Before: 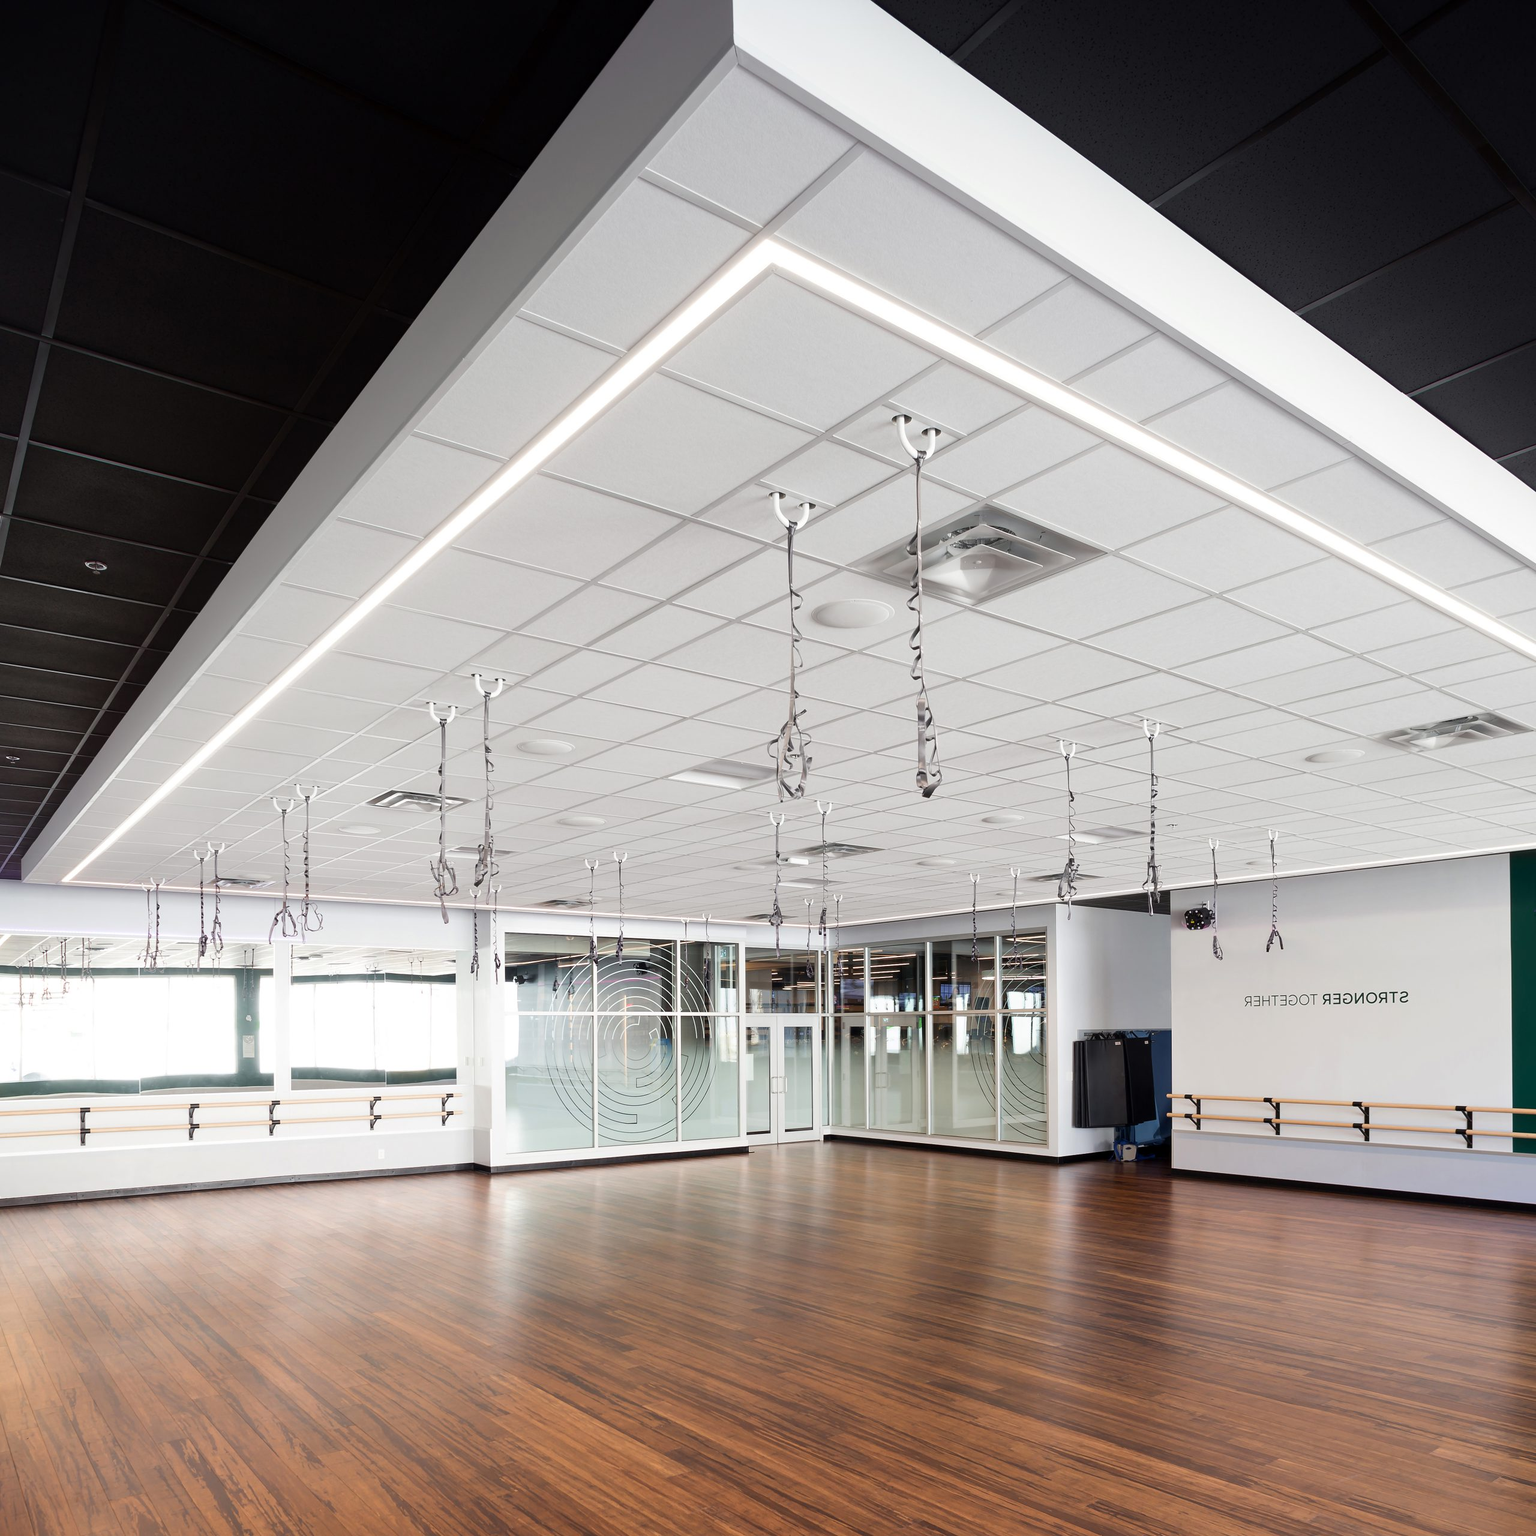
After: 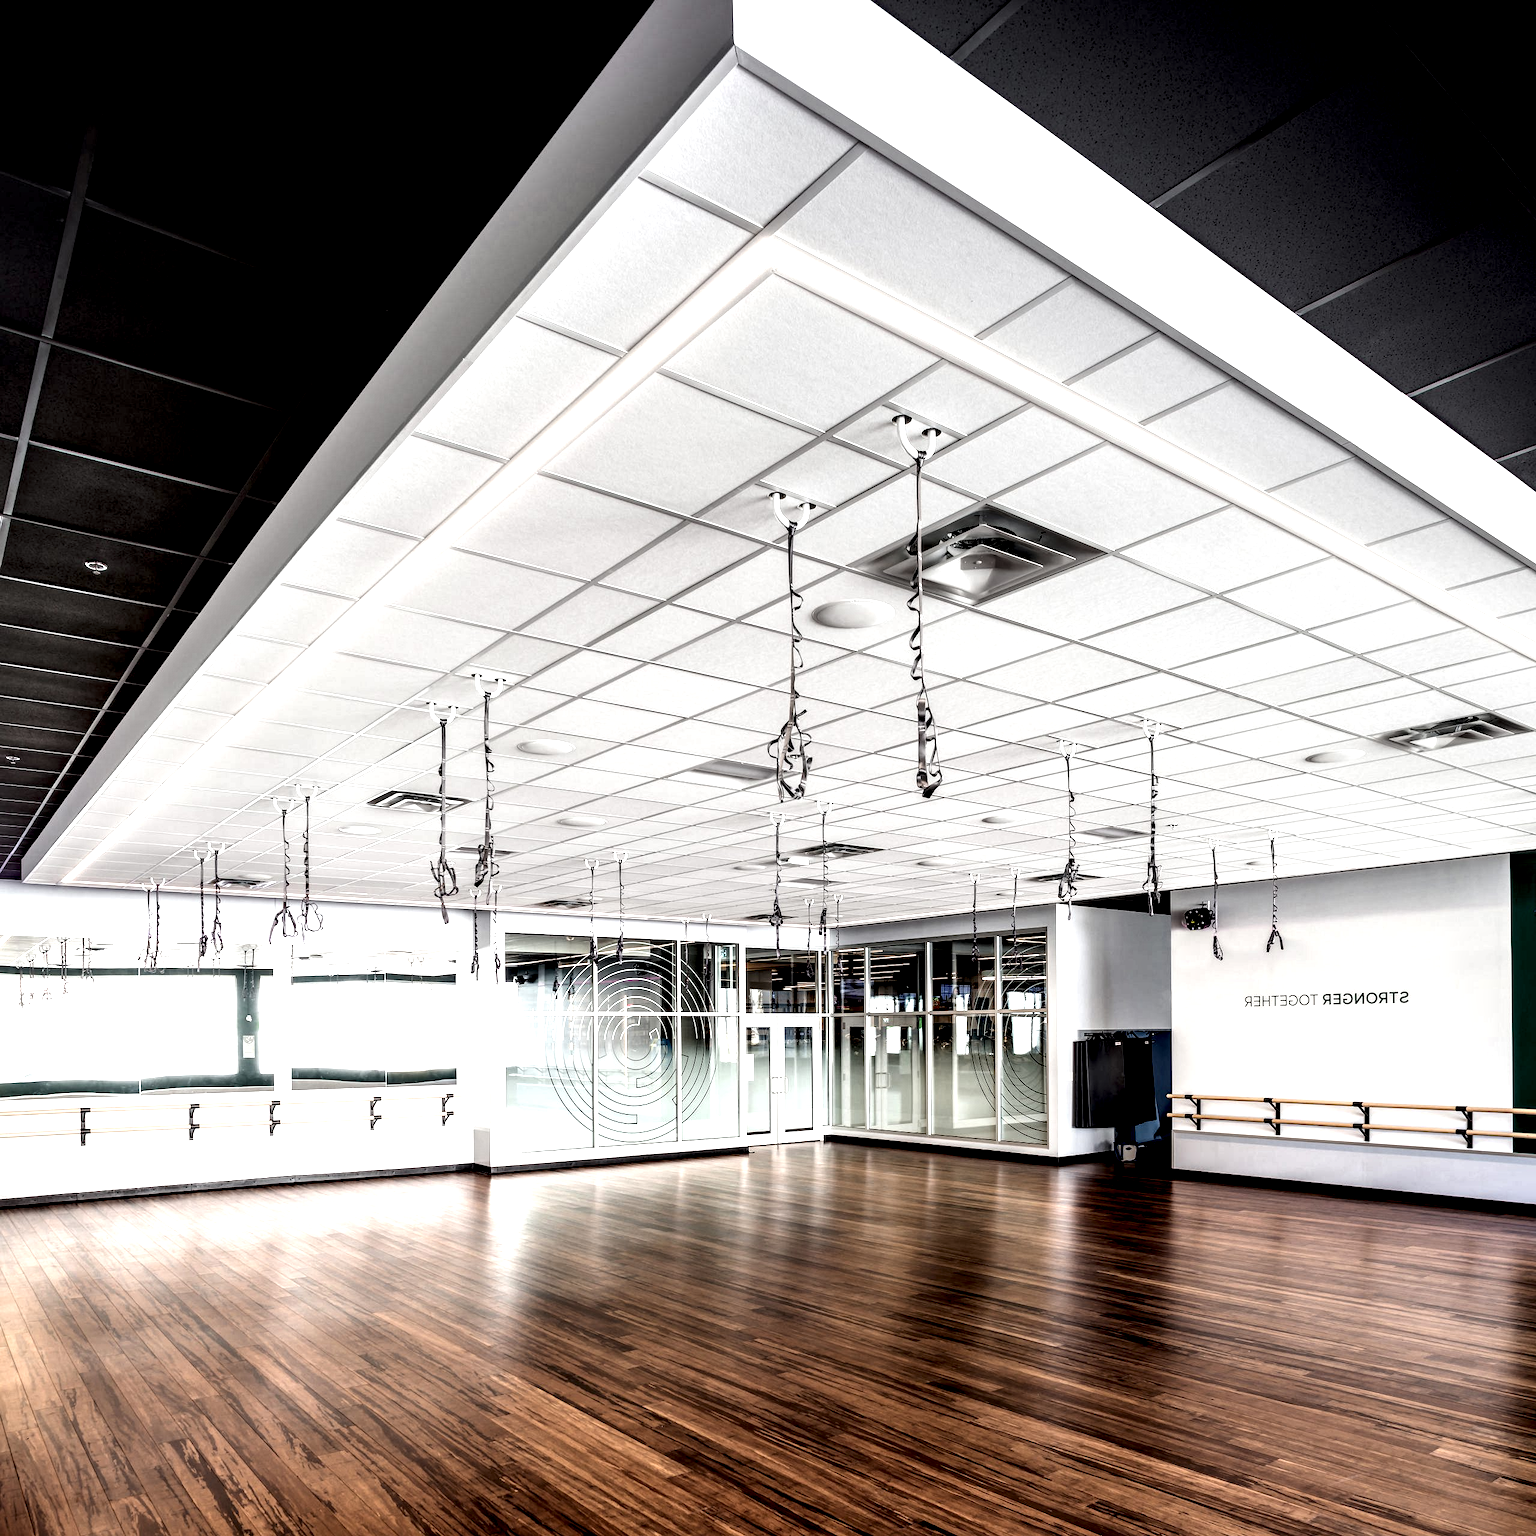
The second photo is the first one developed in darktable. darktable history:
local contrast: highlights 116%, shadows 45%, detail 291%
tone equalizer: on, module defaults
